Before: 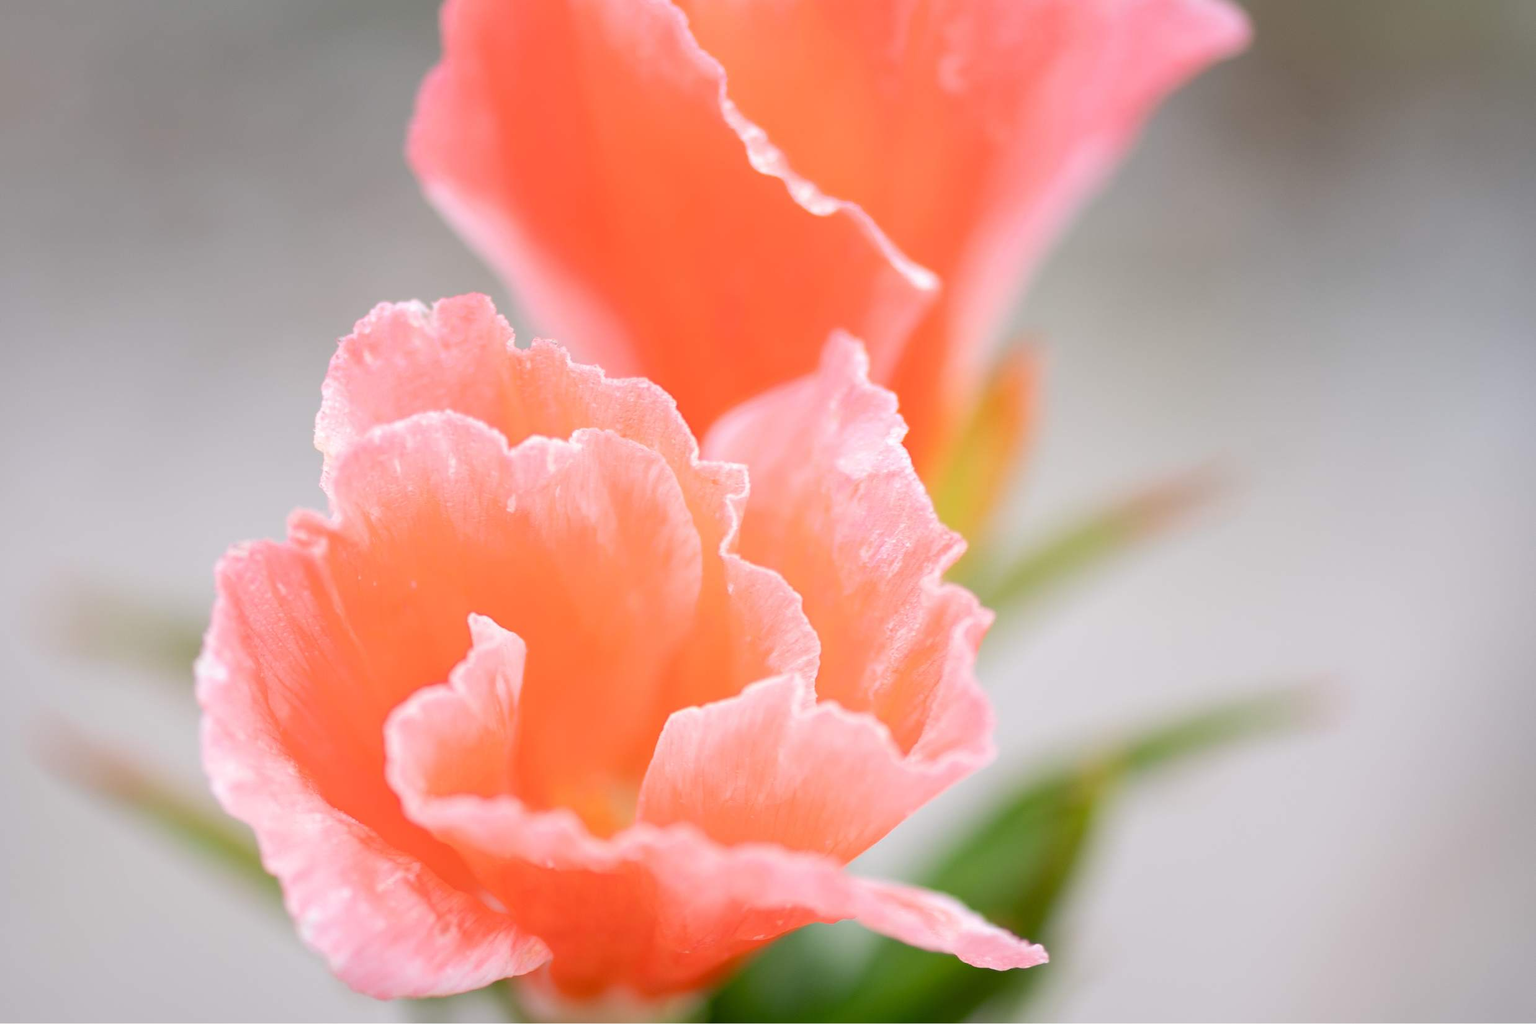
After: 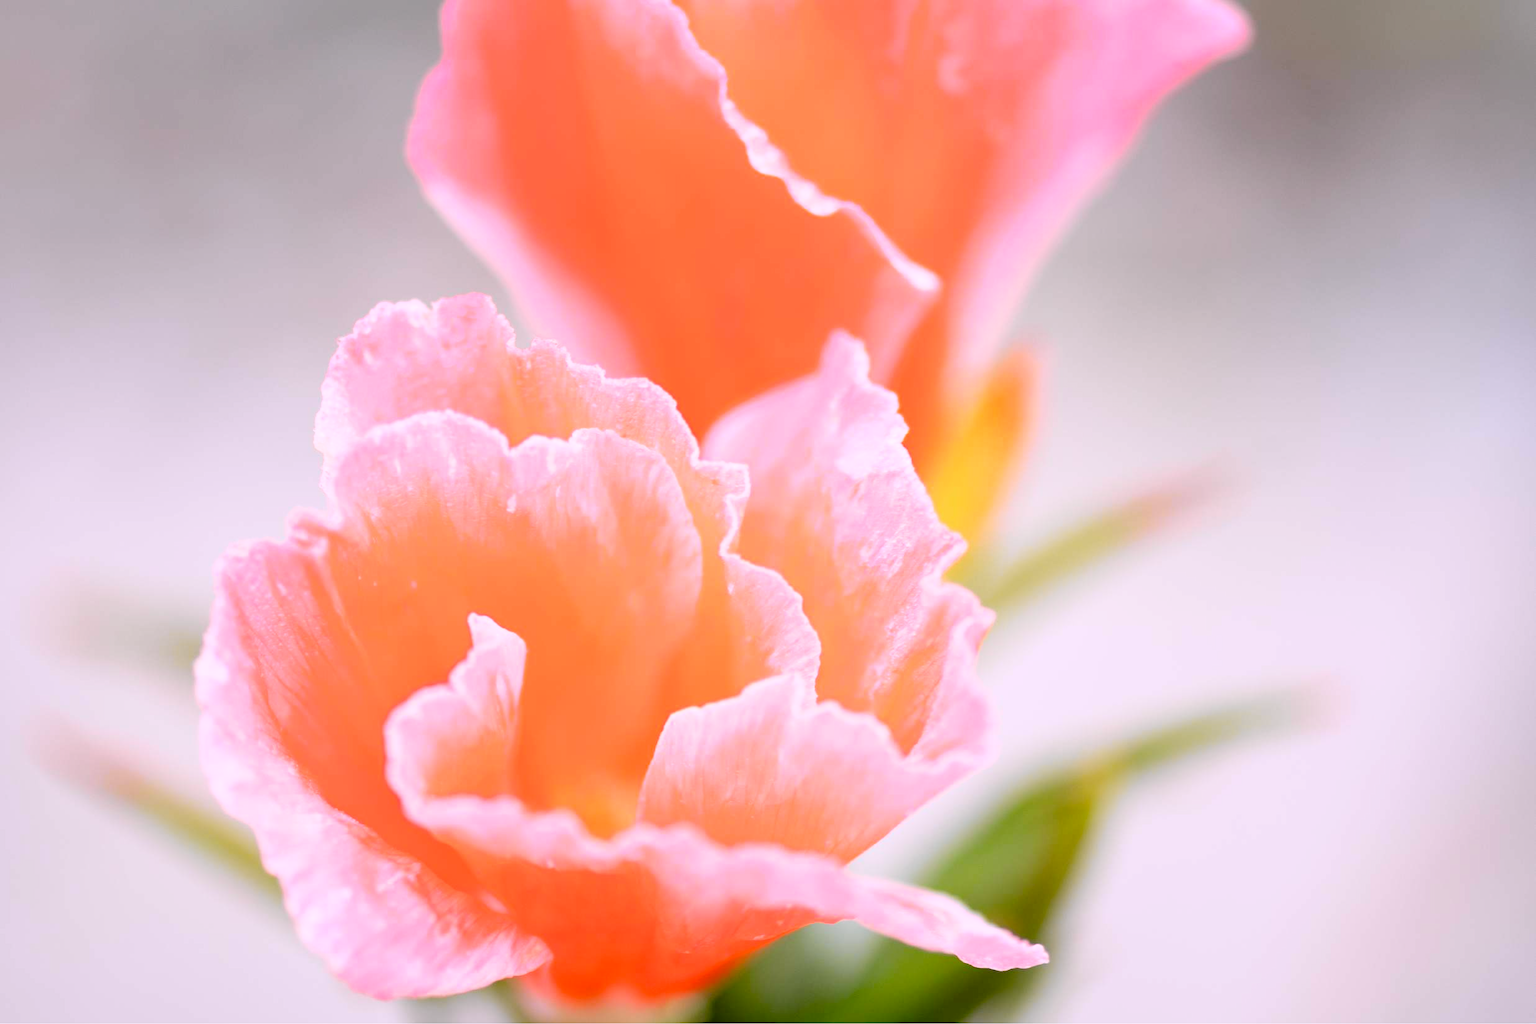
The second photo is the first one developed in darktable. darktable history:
white balance: red 1.066, blue 1.119
tone curve: curves: ch0 [(0, 0.013) (0.129, 0.1) (0.327, 0.382) (0.489, 0.573) (0.66, 0.748) (0.858, 0.926) (1, 0.977)]; ch1 [(0, 0) (0.353, 0.344) (0.45, 0.46) (0.498, 0.498) (0.521, 0.512) (0.563, 0.559) (0.592, 0.585) (0.647, 0.68) (1, 1)]; ch2 [(0, 0) (0.333, 0.346) (0.375, 0.375) (0.427, 0.44) (0.476, 0.492) (0.511, 0.508) (0.528, 0.533) (0.579, 0.61) (0.612, 0.644) (0.66, 0.715) (1, 1)], color space Lab, independent channels, preserve colors none
